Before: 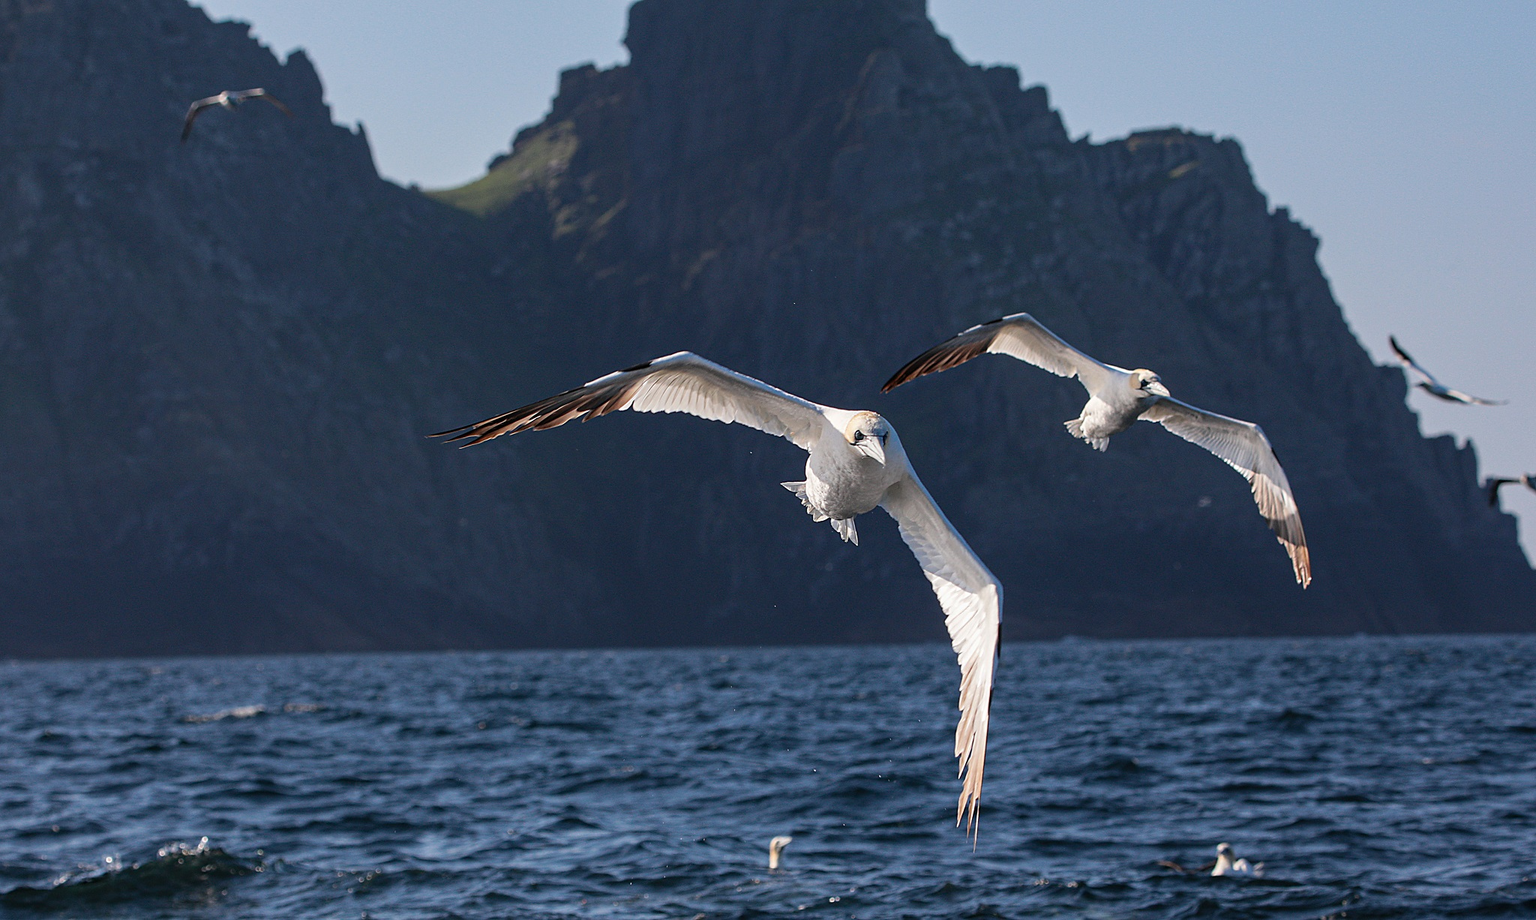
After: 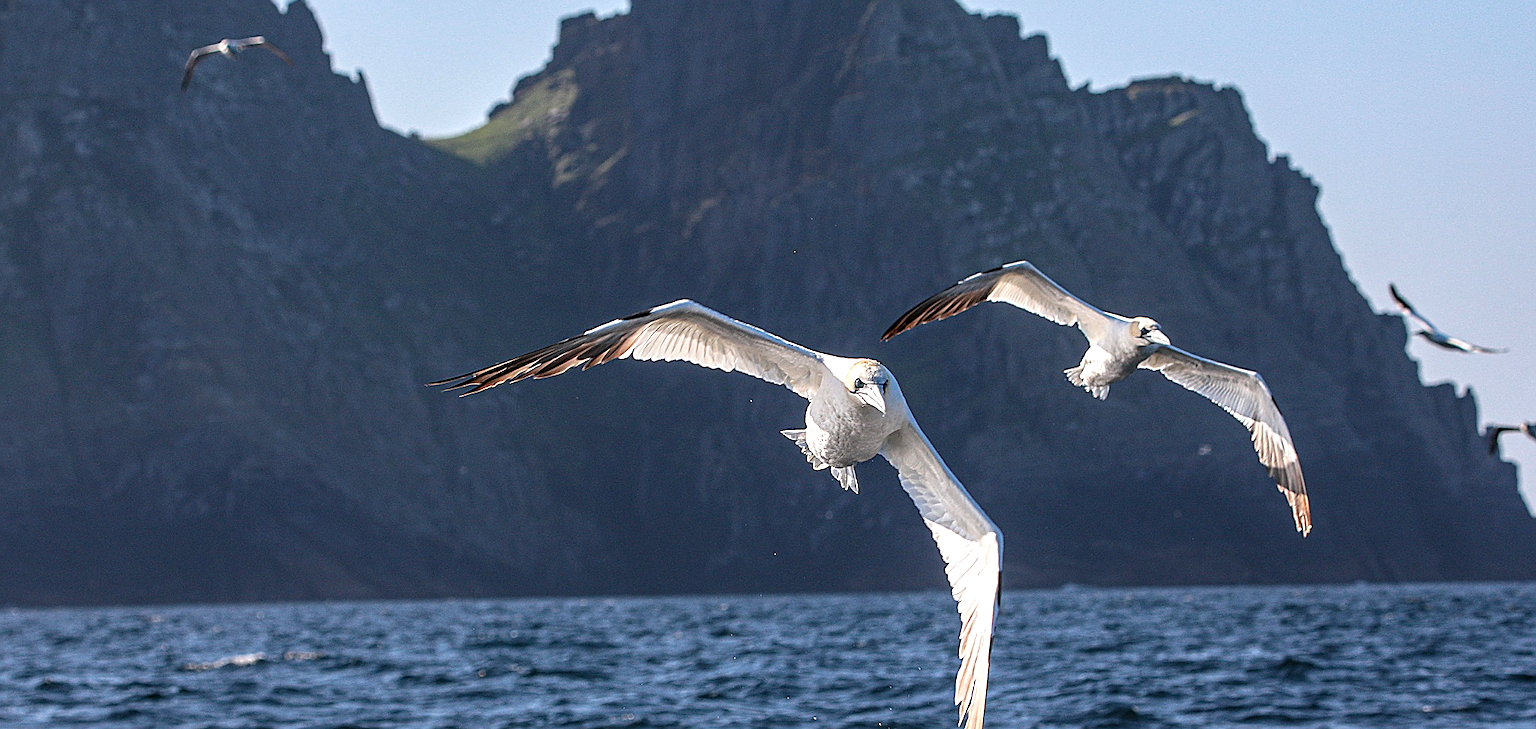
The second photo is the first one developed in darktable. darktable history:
sharpen: on, module defaults
local contrast: on, module defaults
crop and rotate: top 5.667%, bottom 14.937%
exposure: black level correction 0, exposure 0.6 EV, compensate highlight preservation false
